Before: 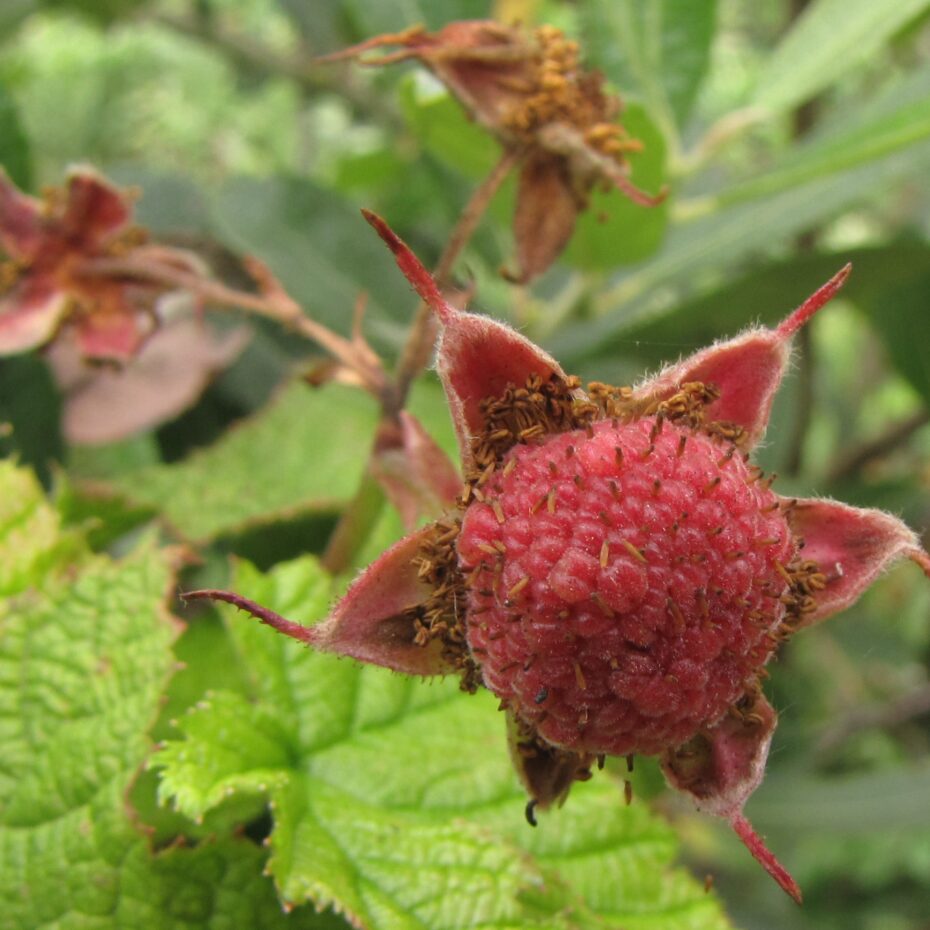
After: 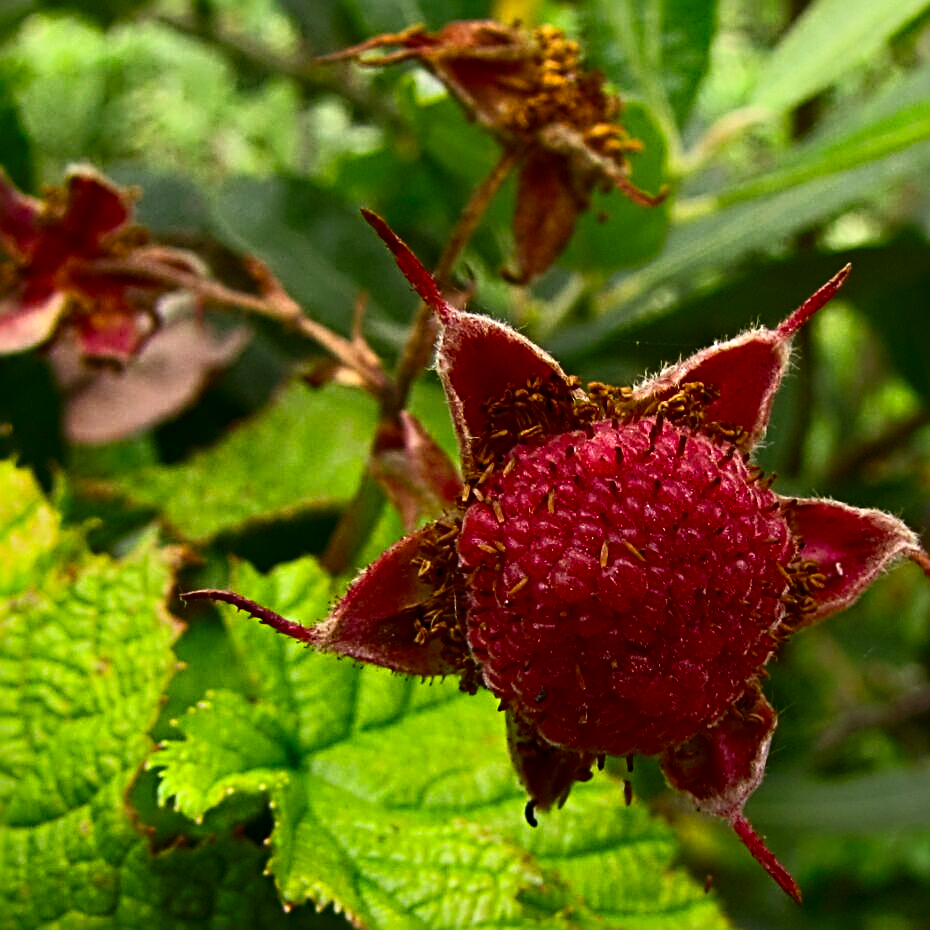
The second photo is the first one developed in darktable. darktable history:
sharpen: radius 3.69, amount 0.928
color balance rgb: perceptual saturation grading › global saturation 20%, global vibrance 20%
tone equalizer: -7 EV -0.63 EV, -6 EV 1 EV, -5 EV -0.45 EV, -4 EV 0.43 EV, -3 EV 0.41 EV, -2 EV 0.15 EV, -1 EV -0.15 EV, +0 EV -0.39 EV, smoothing diameter 25%, edges refinement/feathering 10, preserve details guided filter
contrast brightness saturation: contrast 0.24, brightness -0.24, saturation 0.14
